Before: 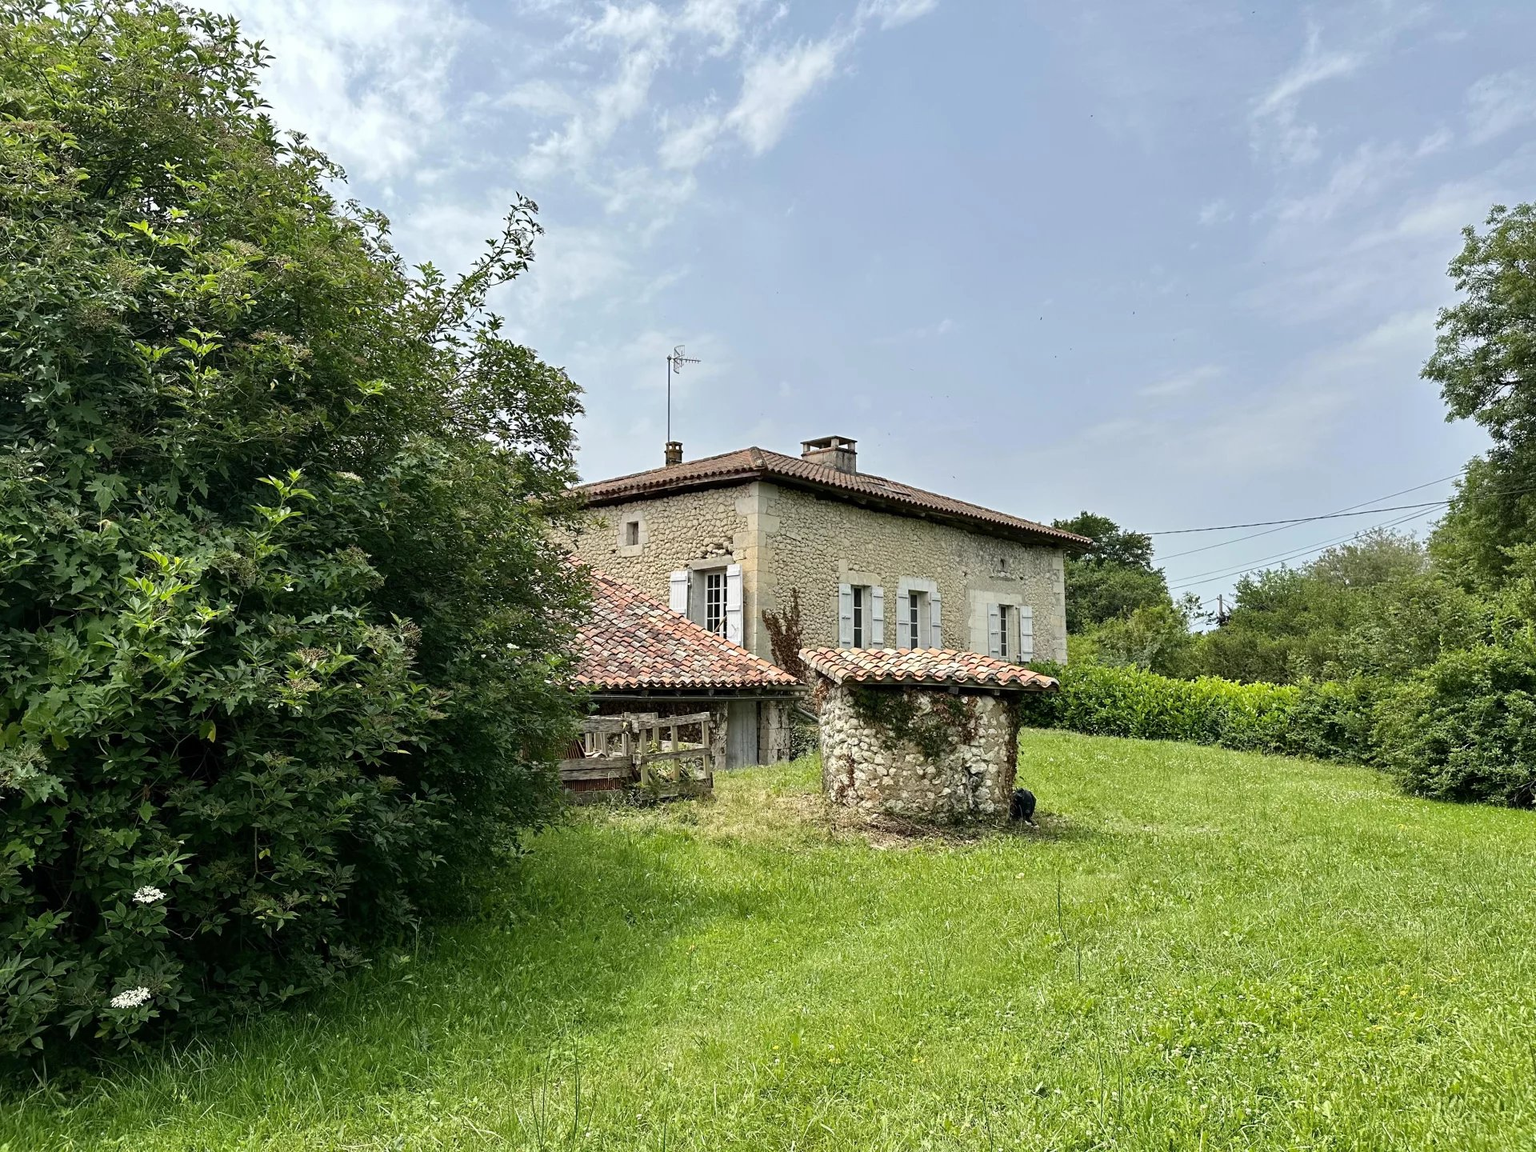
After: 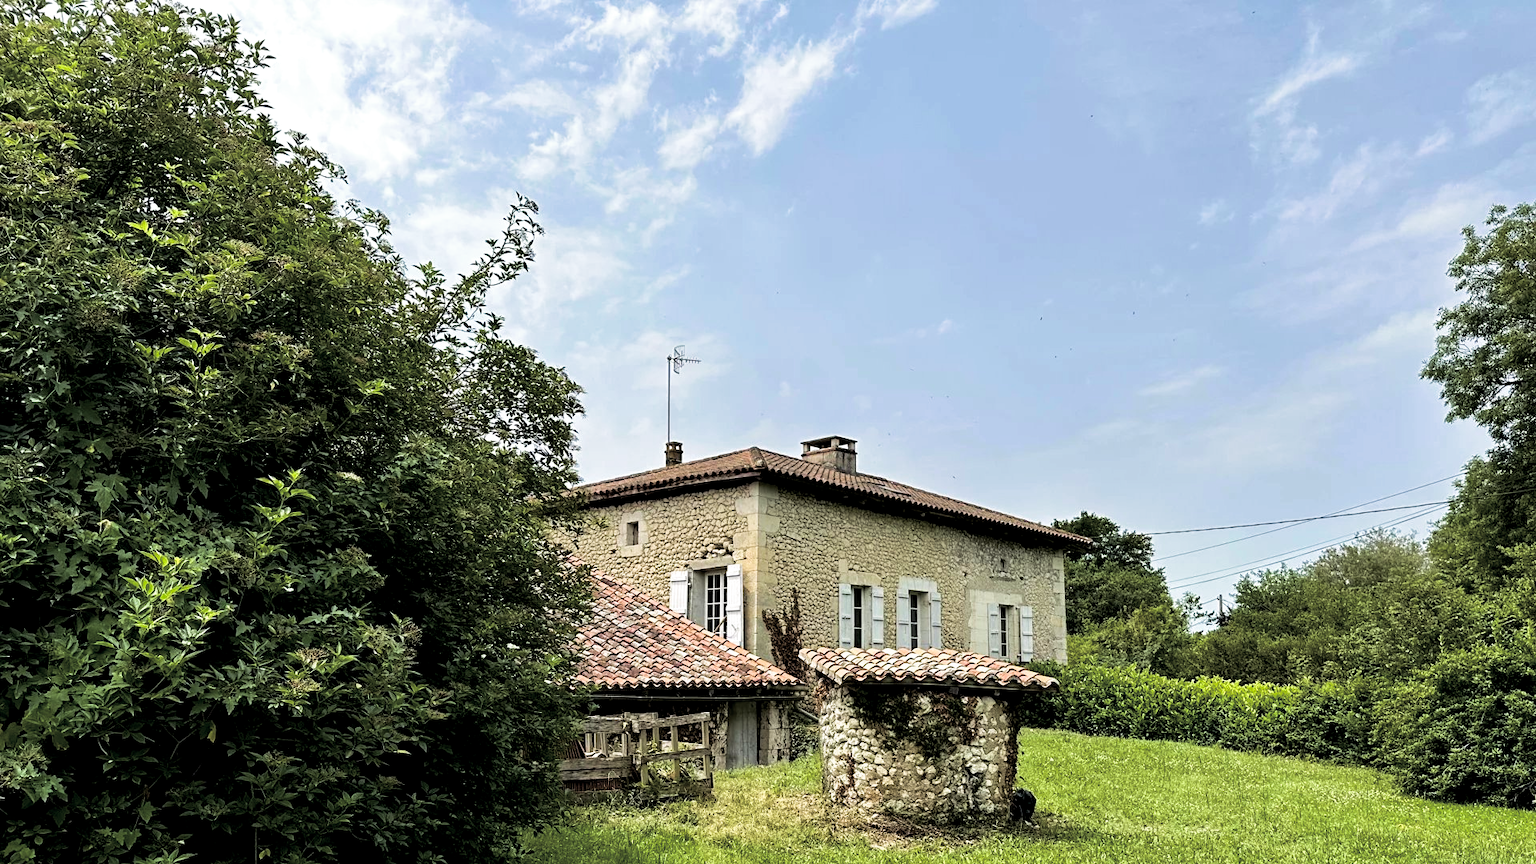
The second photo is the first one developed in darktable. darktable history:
color balance rgb: shadows lift › luminance -9.41%, highlights gain › luminance 17.6%, global offset › luminance -1.45%, perceptual saturation grading › highlights -17.77%, perceptual saturation grading › mid-tones 33.1%, perceptual saturation grading › shadows 50.52%, global vibrance 24.22%
crop: bottom 24.967%
split-toning: shadows › hue 36°, shadows › saturation 0.05, highlights › hue 10.8°, highlights › saturation 0.15, compress 40%
velvia: strength 15%
